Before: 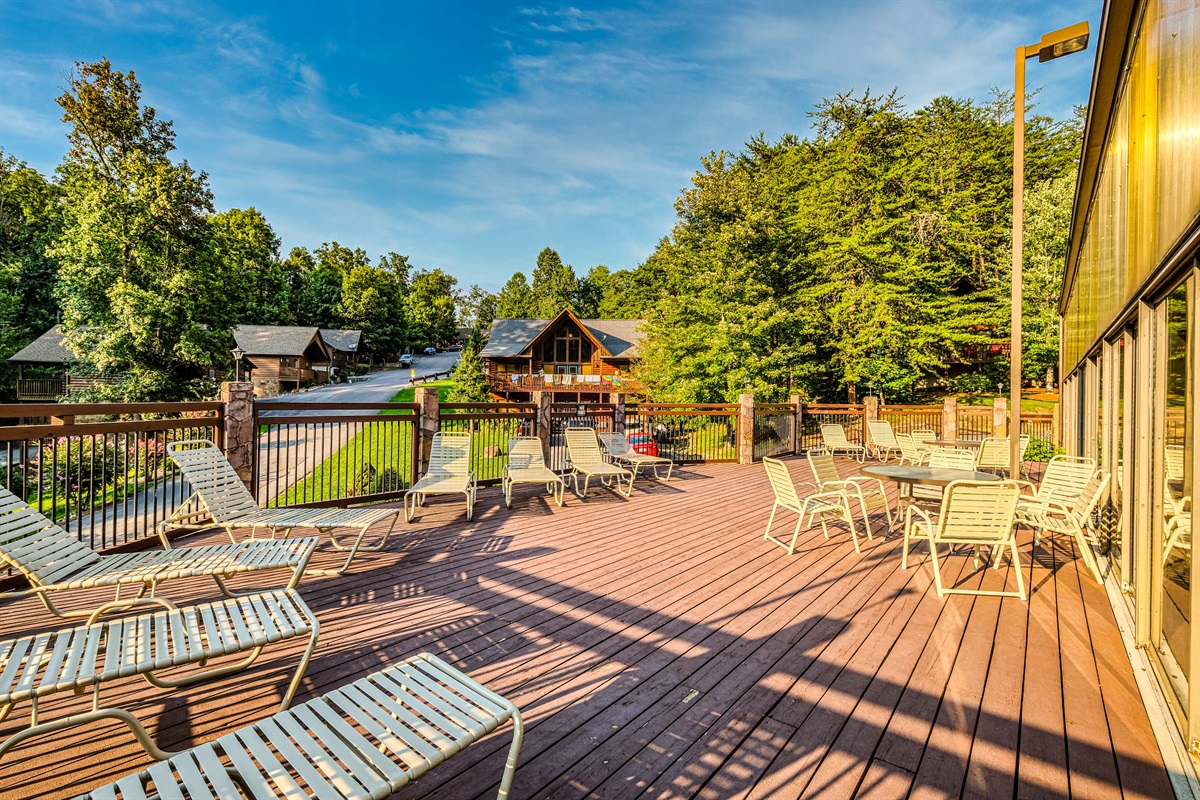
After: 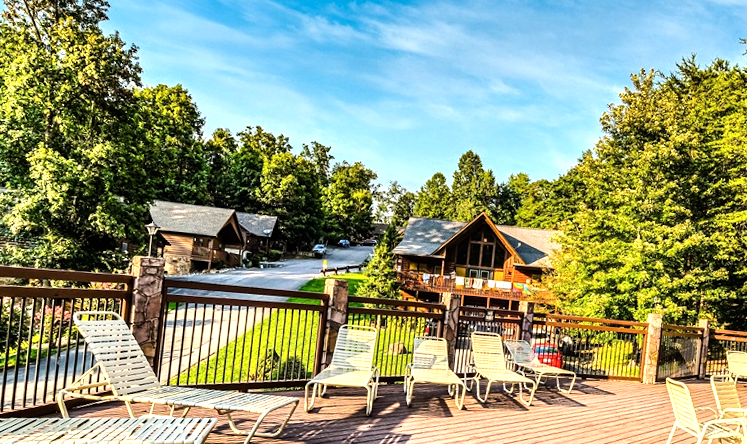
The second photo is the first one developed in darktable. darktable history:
crop and rotate: angle -5.04°, left 2.213%, top 6.77%, right 27.515%, bottom 30.596%
tone equalizer: -8 EV -0.737 EV, -7 EV -0.672 EV, -6 EV -0.575 EV, -5 EV -0.407 EV, -3 EV 0.386 EV, -2 EV 0.6 EV, -1 EV 0.7 EV, +0 EV 0.746 EV, edges refinement/feathering 500, mask exposure compensation -1.57 EV, preserve details no
color balance rgb: perceptual saturation grading › global saturation 0.271%, perceptual brilliance grading › global brilliance 2.877%, perceptual brilliance grading › highlights -3.123%, perceptual brilliance grading › shadows 2.645%, contrast 5.098%
